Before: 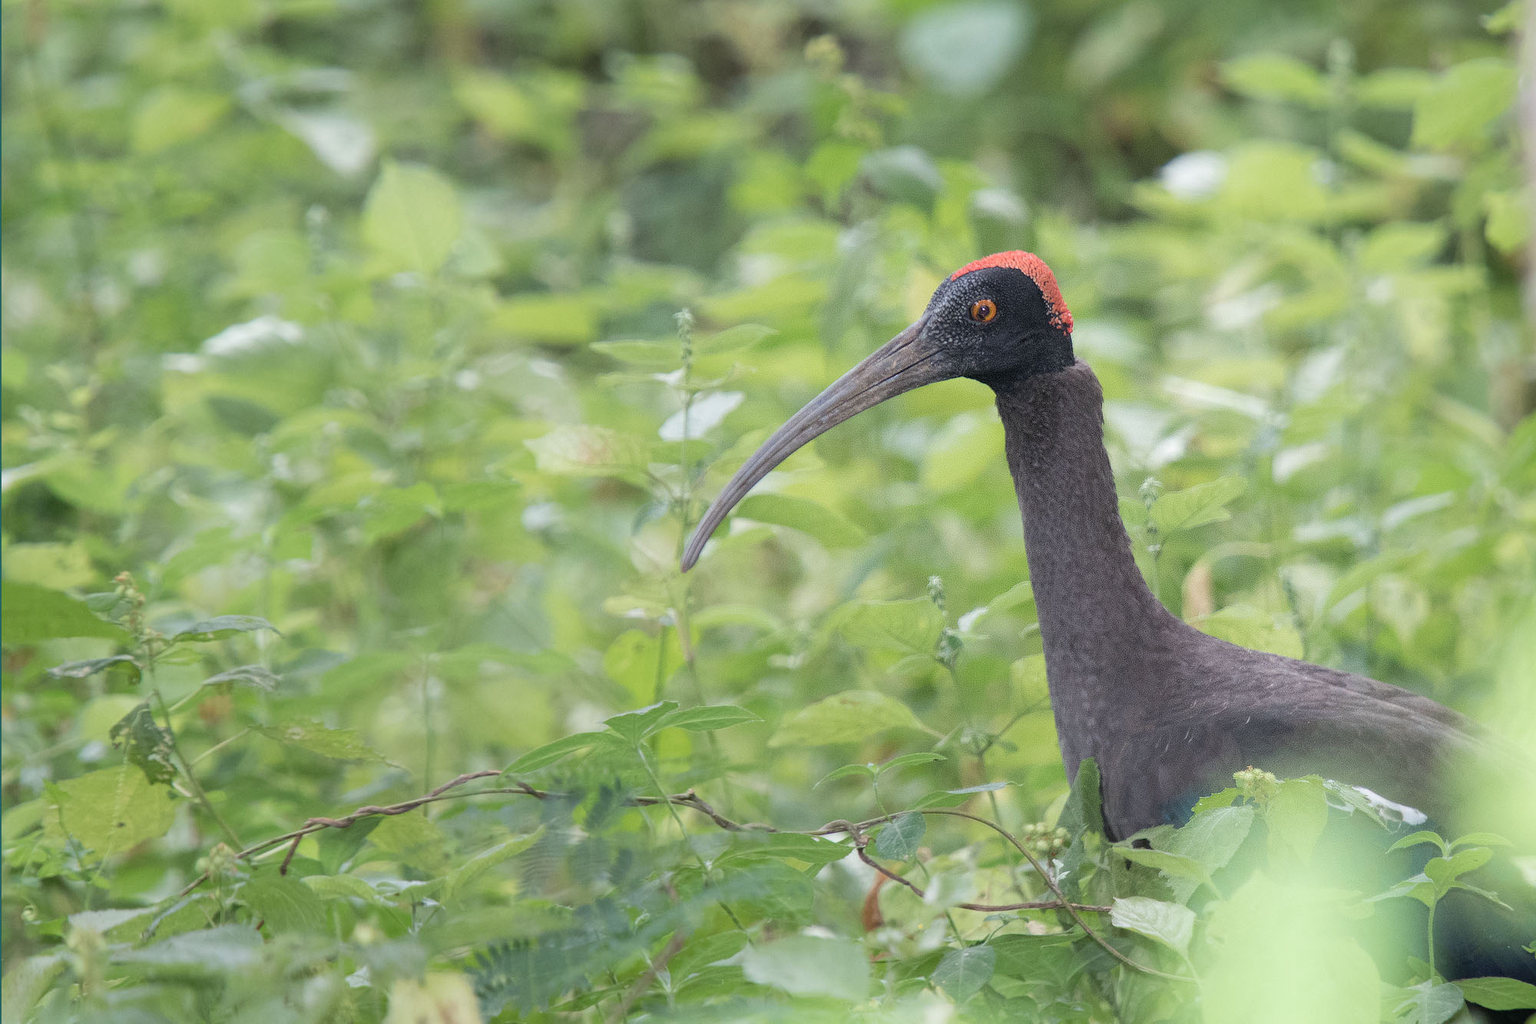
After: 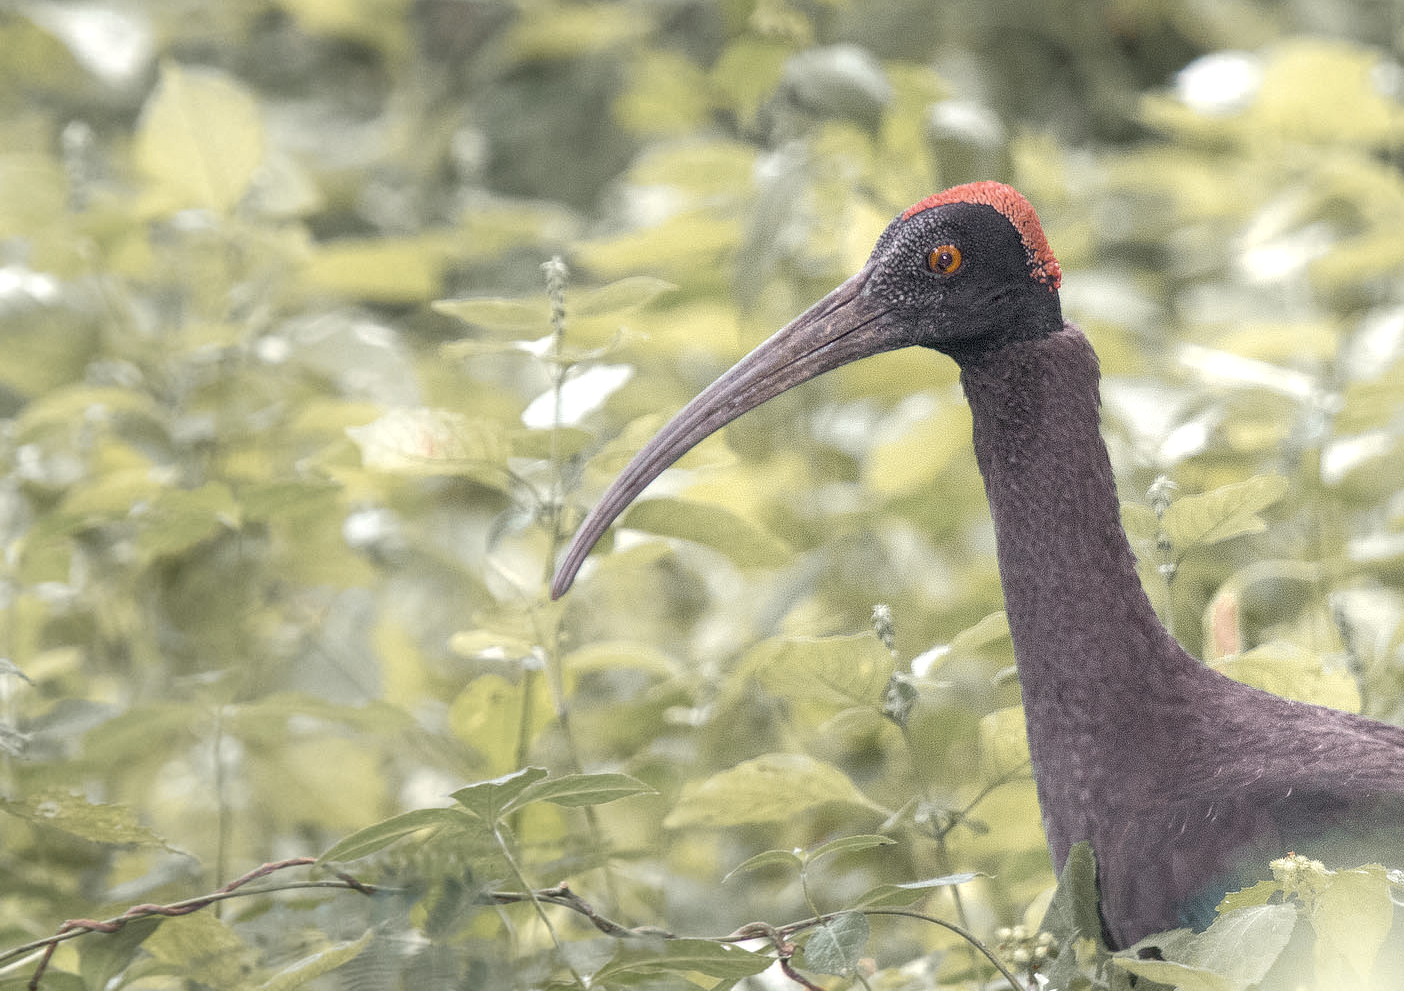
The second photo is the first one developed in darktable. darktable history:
crop and rotate: left 16.826%, top 10.941%, right 12.935%, bottom 14.688%
color zones: curves: ch0 [(0.11, 0.396) (0.195, 0.36) (0.25, 0.5) (0.303, 0.412) (0.357, 0.544) (0.75, 0.5) (0.967, 0.328)]; ch1 [(0, 0.468) (0.112, 0.512) (0.202, 0.6) (0.25, 0.5) (0.307, 0.352) (0.357, 0.544) (0.75, 0.5) (0.963, 0.524)]
color correction: highlights a* 5.59, highlights b* 5.15, saturation 0.667
tone curve: curves: ch0 [(0, 0) (0.15, 0.17) (0.452, 0.437) (0.611, 0.588) (0.751, 0.749) (1, 1)]; ch1 [(0, 0) (0.325, 0.327) (0.413, 0.442) (0.475, 0.467) (0.512, 0.522) (0.541, 0.55) (0.617, 0.612) (0.695, 0.697) (1, 1)]; ch2 [(0, 0) (0.386, 0.397) (0.452, 0.459) (0.505, 0.498) (0.536, 0.546) (0.574, 0.571) (0.633, 0.653) (1, 1)], color space Lab, independent channels, preserve colors none
local contrast: on, module defaults
exposure: black level correction 0.001, exposure 0.499 EV, compensate exposure bias true, compensate highlight preservation false
